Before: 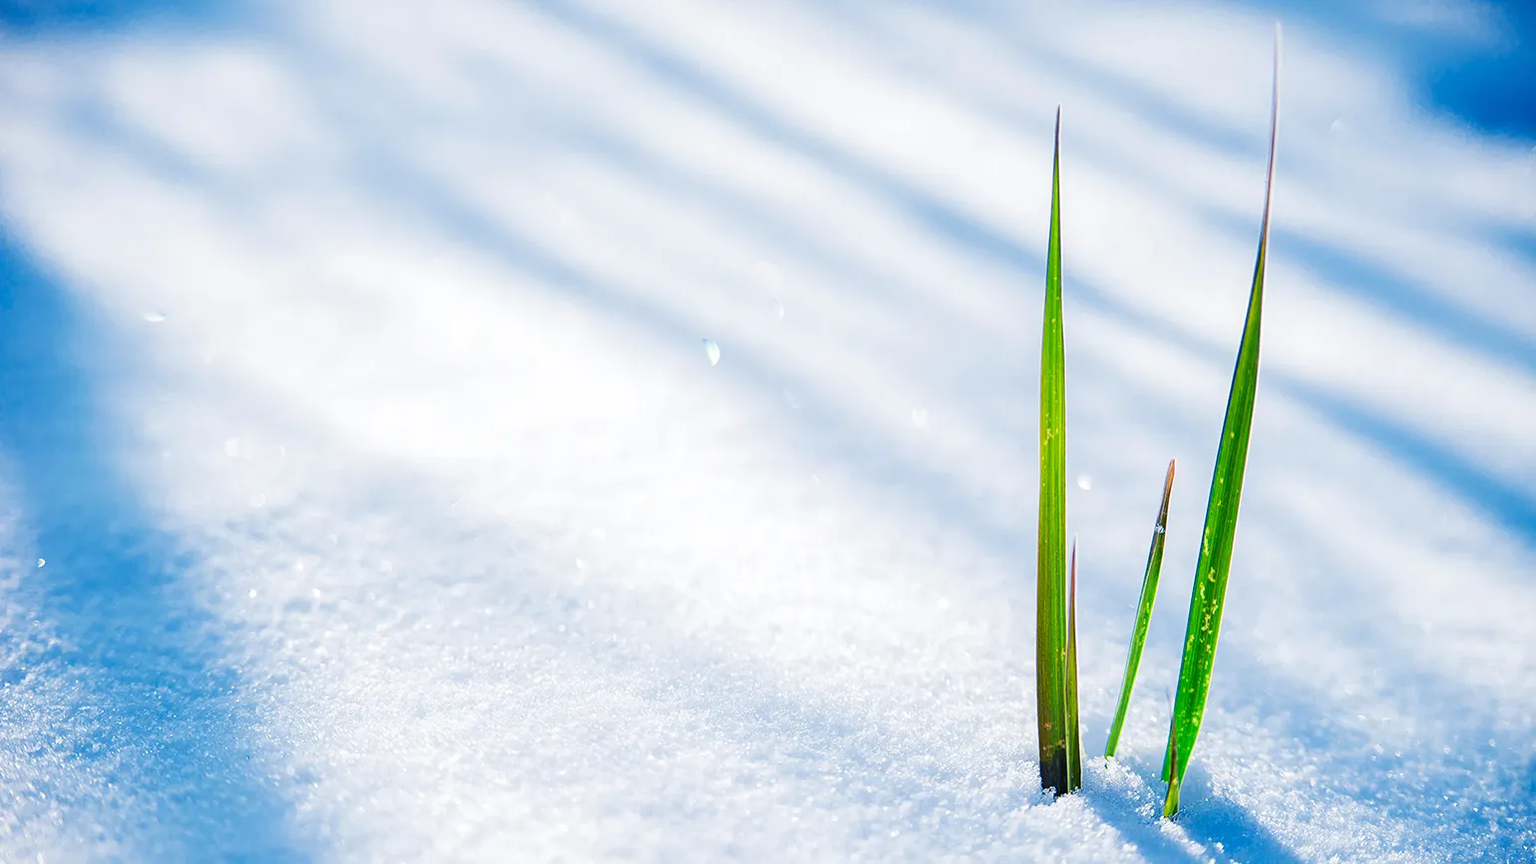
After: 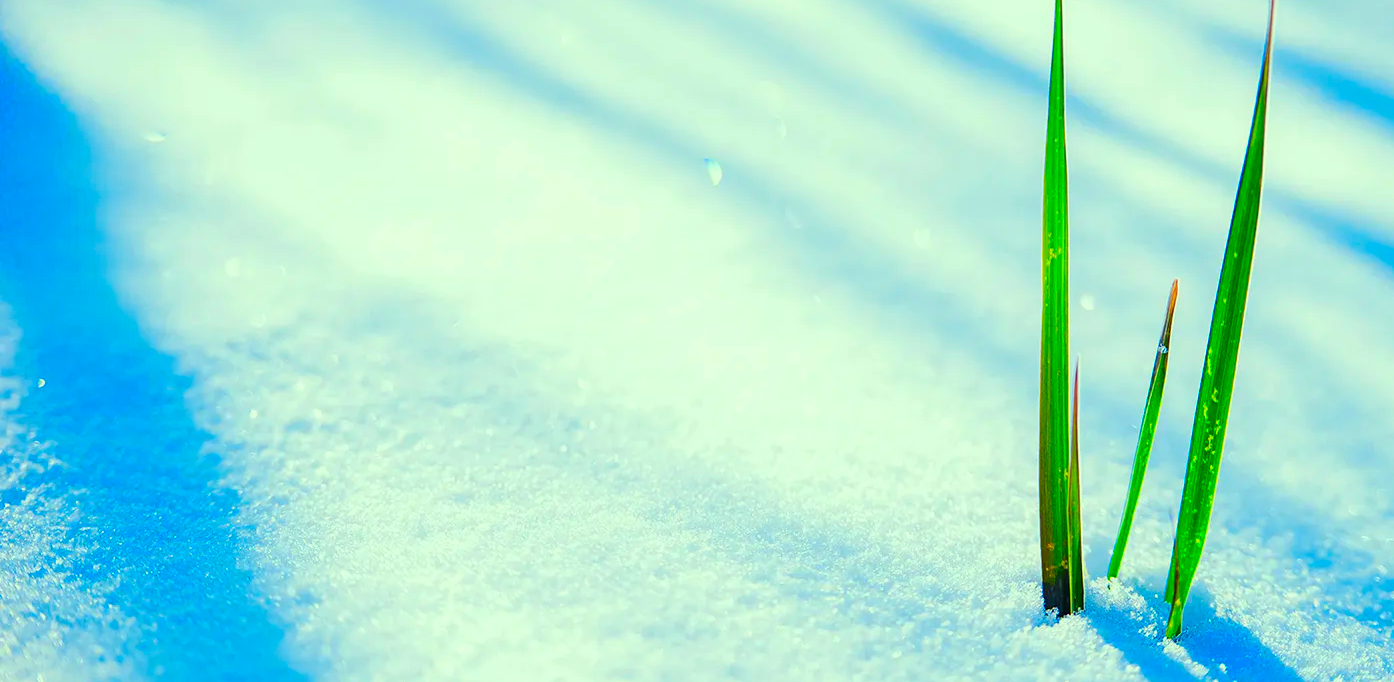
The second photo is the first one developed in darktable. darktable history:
crop: top 20.916%, right 9.437%, bottom 0.316%
color correction: highlights a* -10.77, highlights b* 9.8, saturation 1.72
